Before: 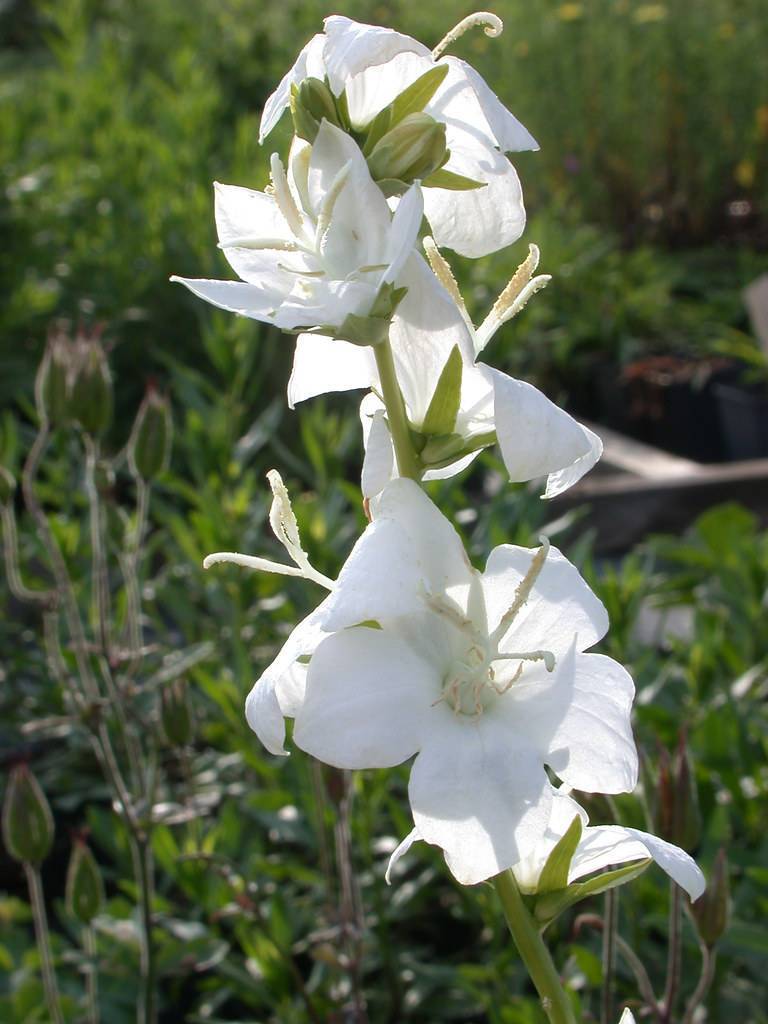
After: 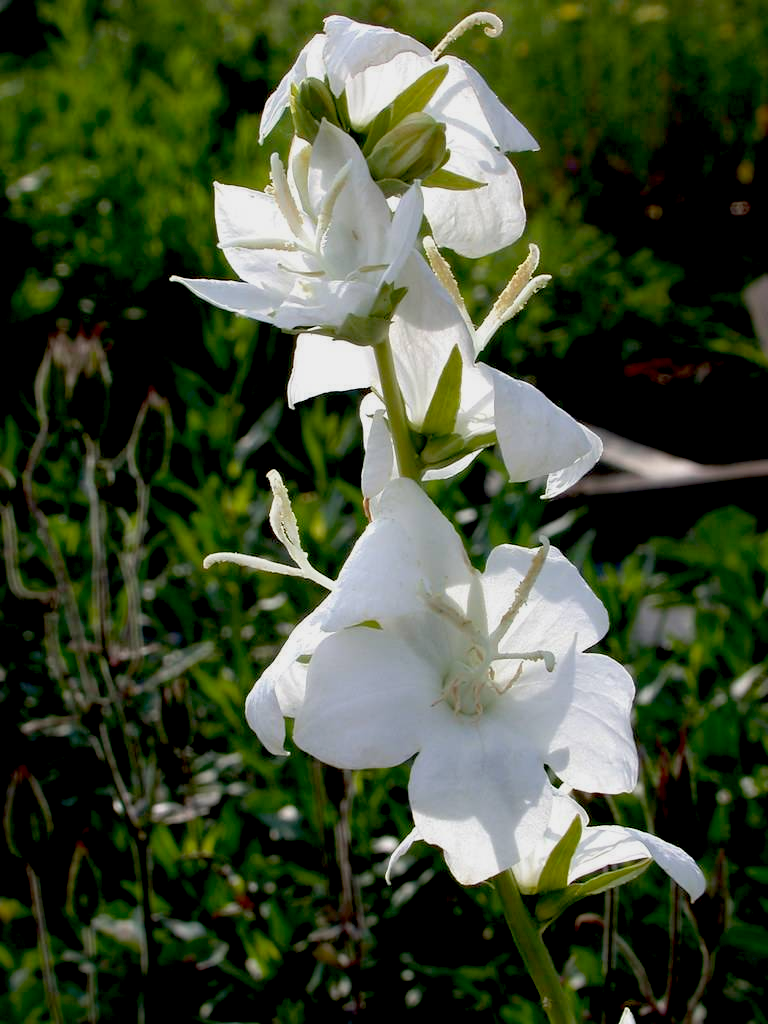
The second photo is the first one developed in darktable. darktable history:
exposure: black level correction 0.046, exposure -0.227 EV
